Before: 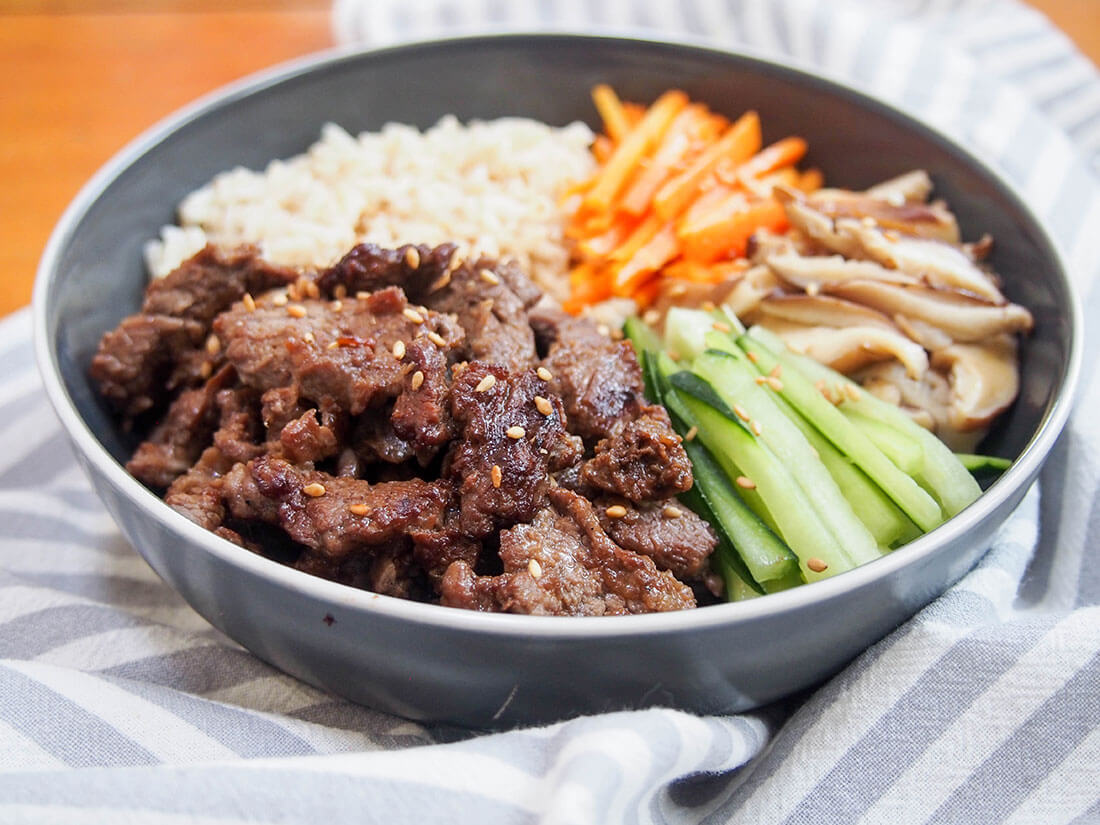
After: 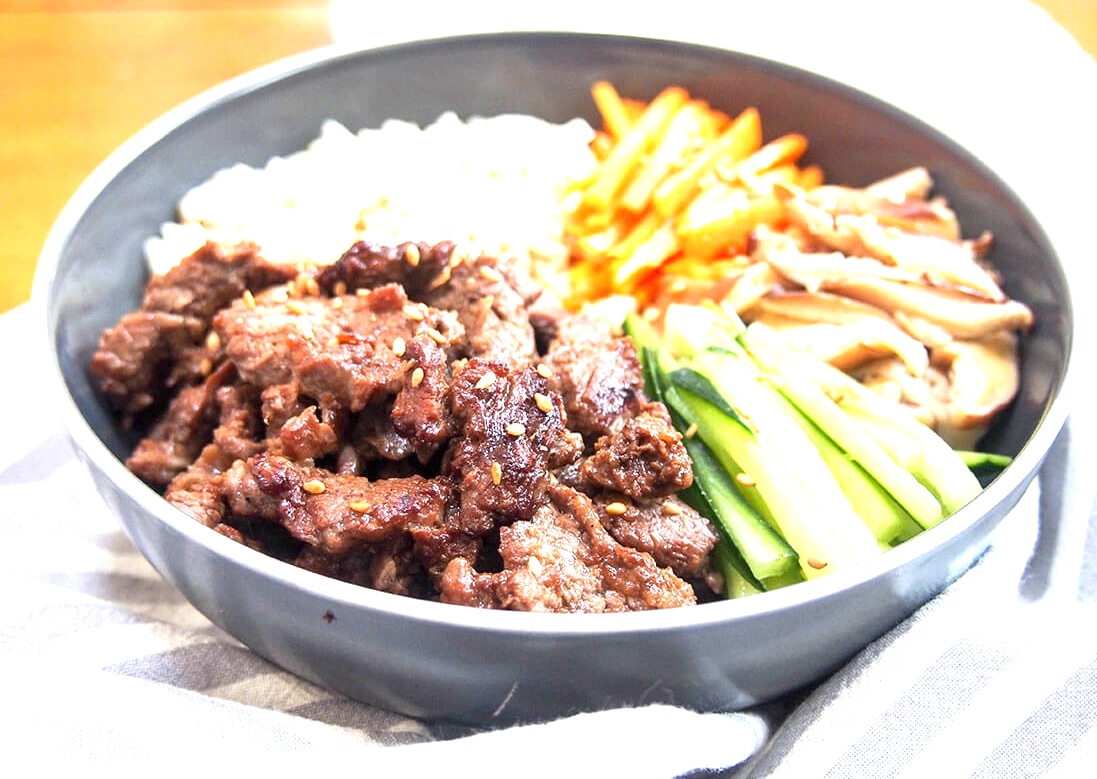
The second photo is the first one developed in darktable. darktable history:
crop: top 0.448%, right 0.264%, bottom 5.045%
exposure: black level correction 0, exposure 1.2 EV, compensate highlight preservation false
